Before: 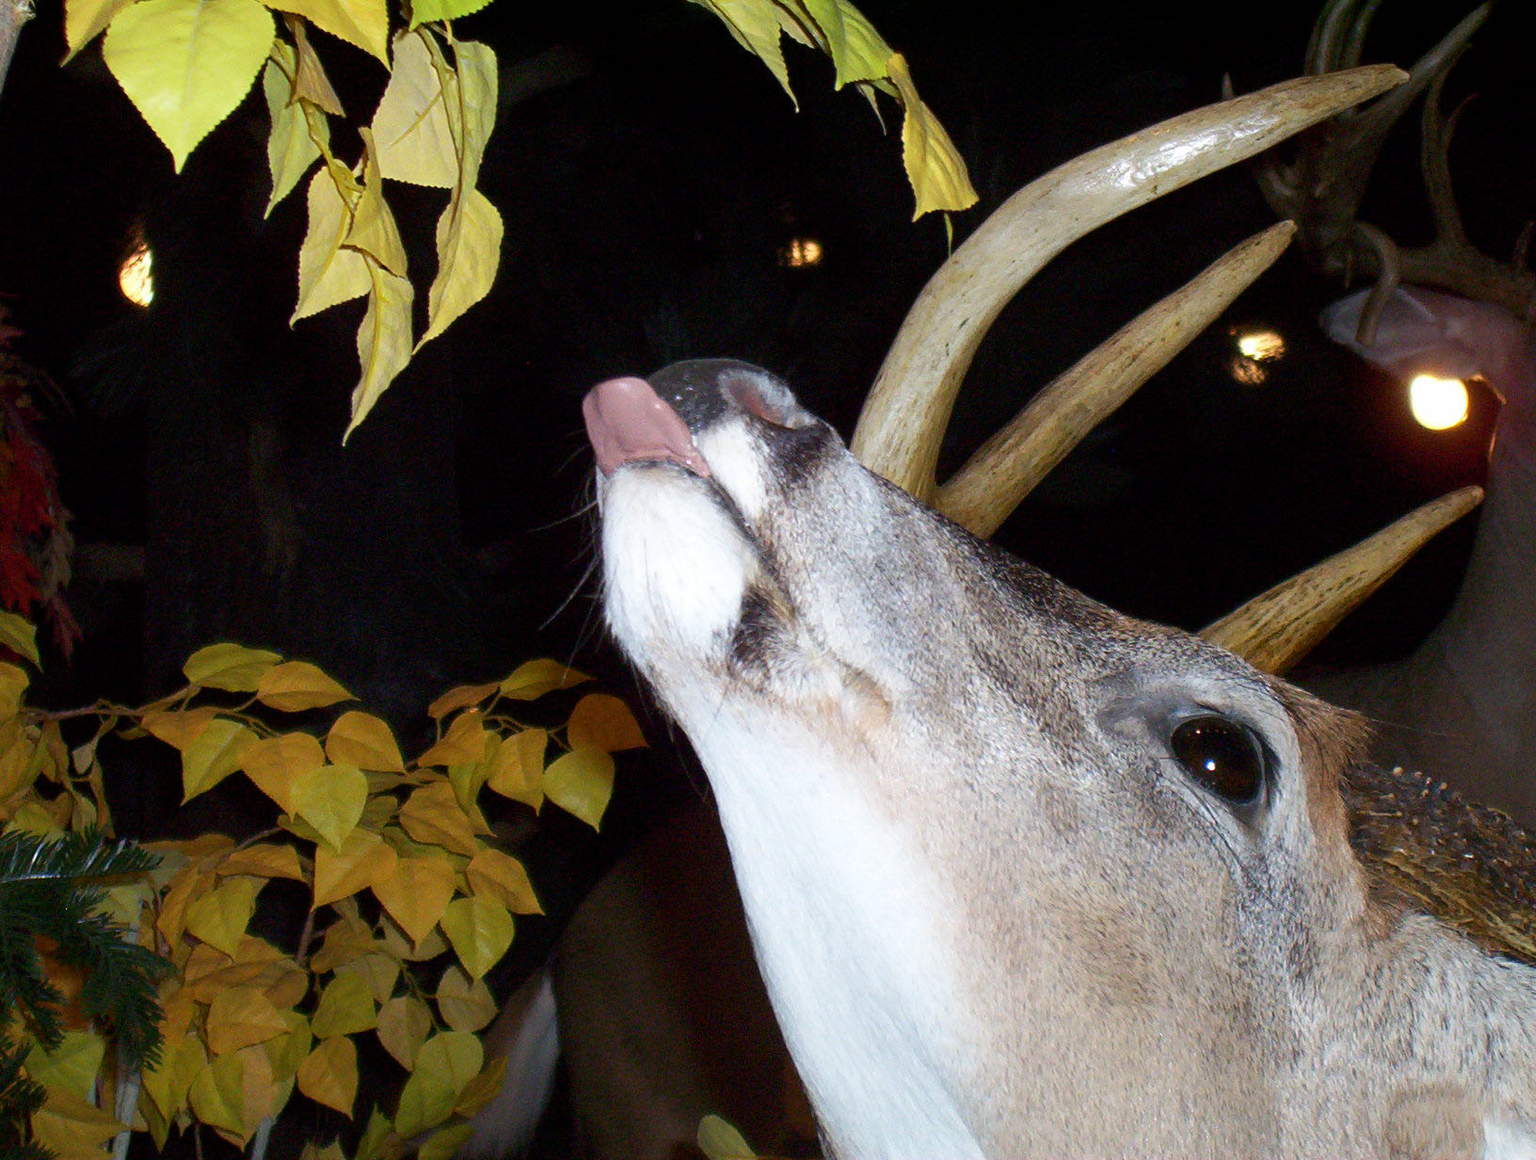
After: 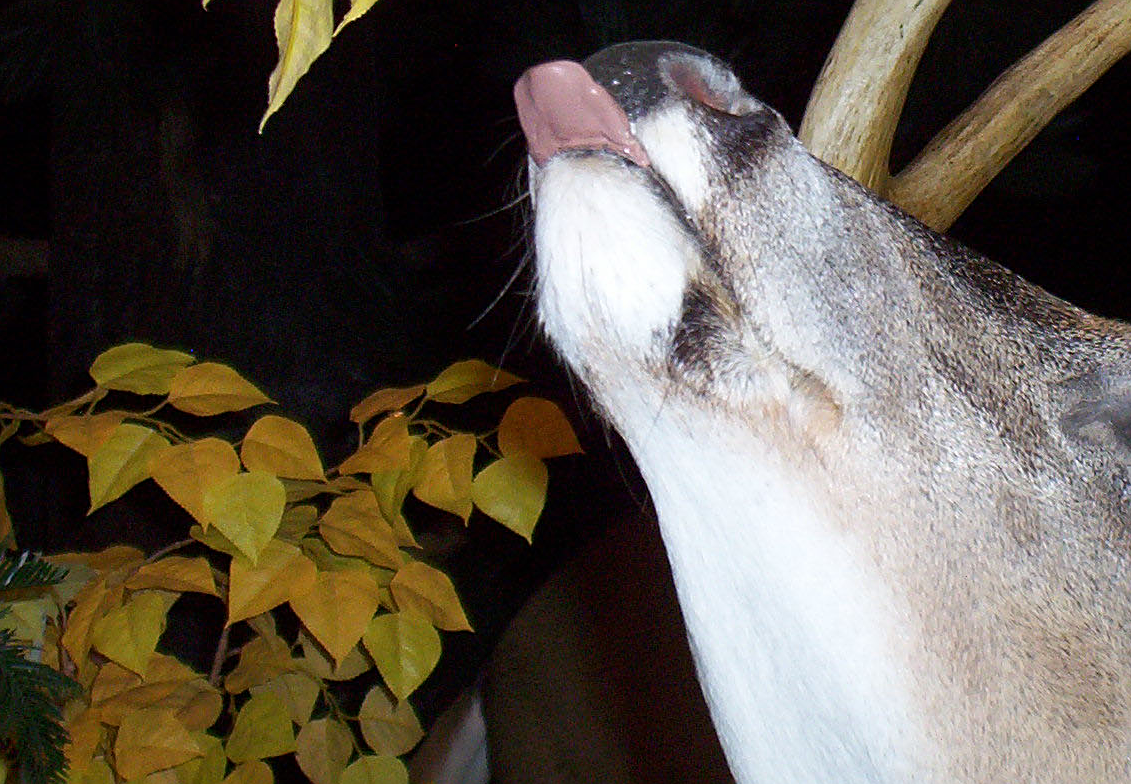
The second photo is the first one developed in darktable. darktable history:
sharpen: on, module defaults
crop: left 6.488%, top 27.668%, right 24.183%, bottom 8.656%
